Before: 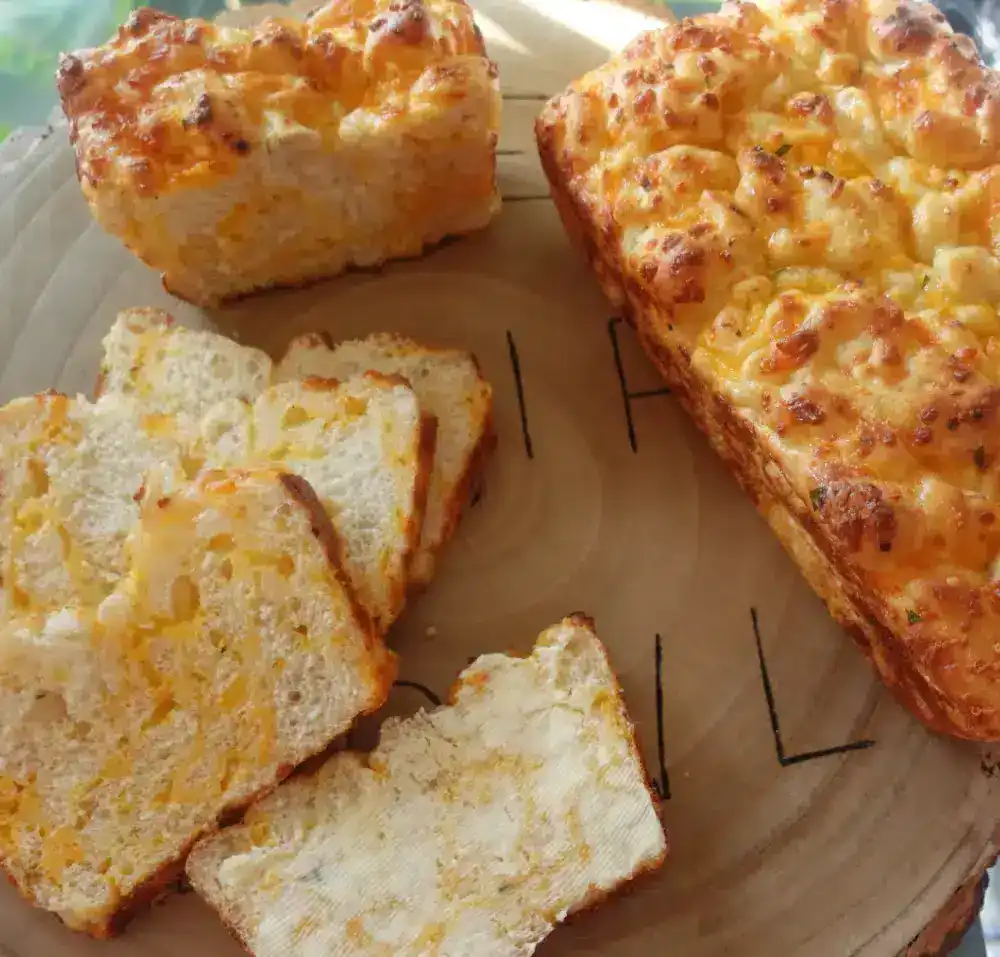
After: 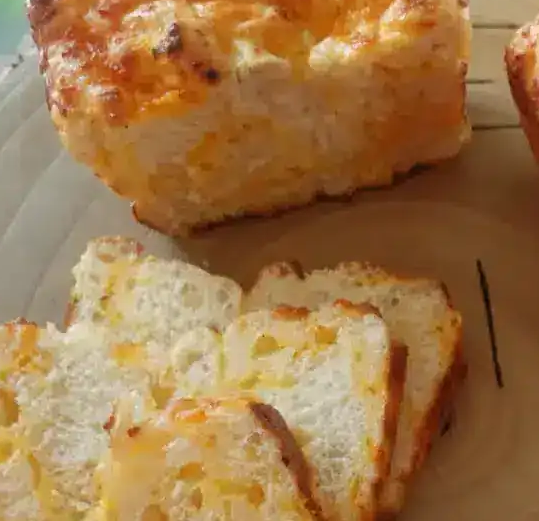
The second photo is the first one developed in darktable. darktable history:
sharpen: amount 0.211
crop and rotate: left 3.034%, top 7.52%, right 43.004%, bottom 38.021%
